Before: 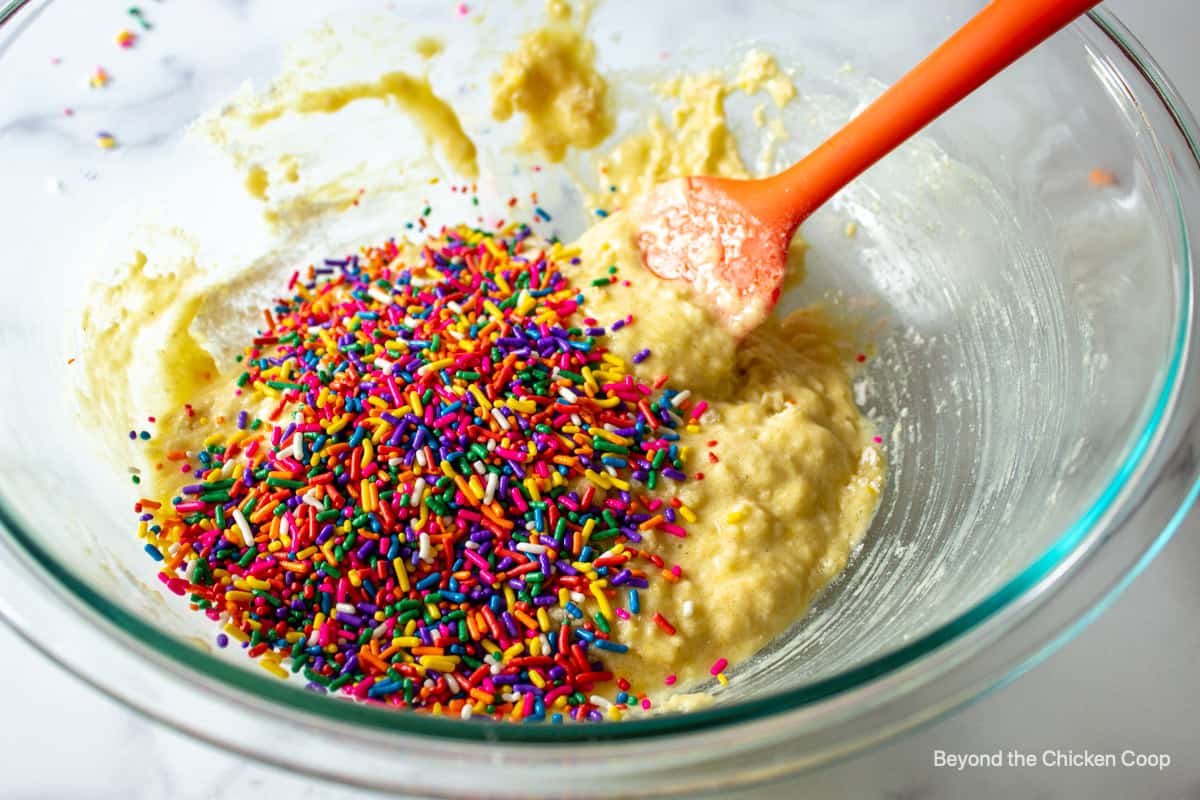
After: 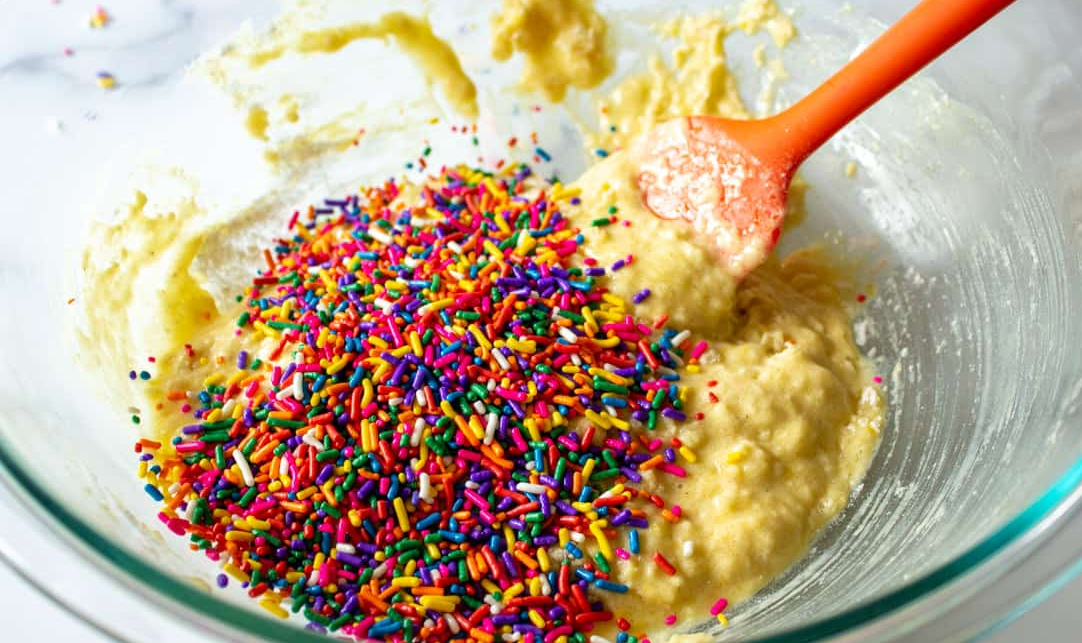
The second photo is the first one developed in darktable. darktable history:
crop: top 7.513%, right 9.752%, bottom 12.036%
